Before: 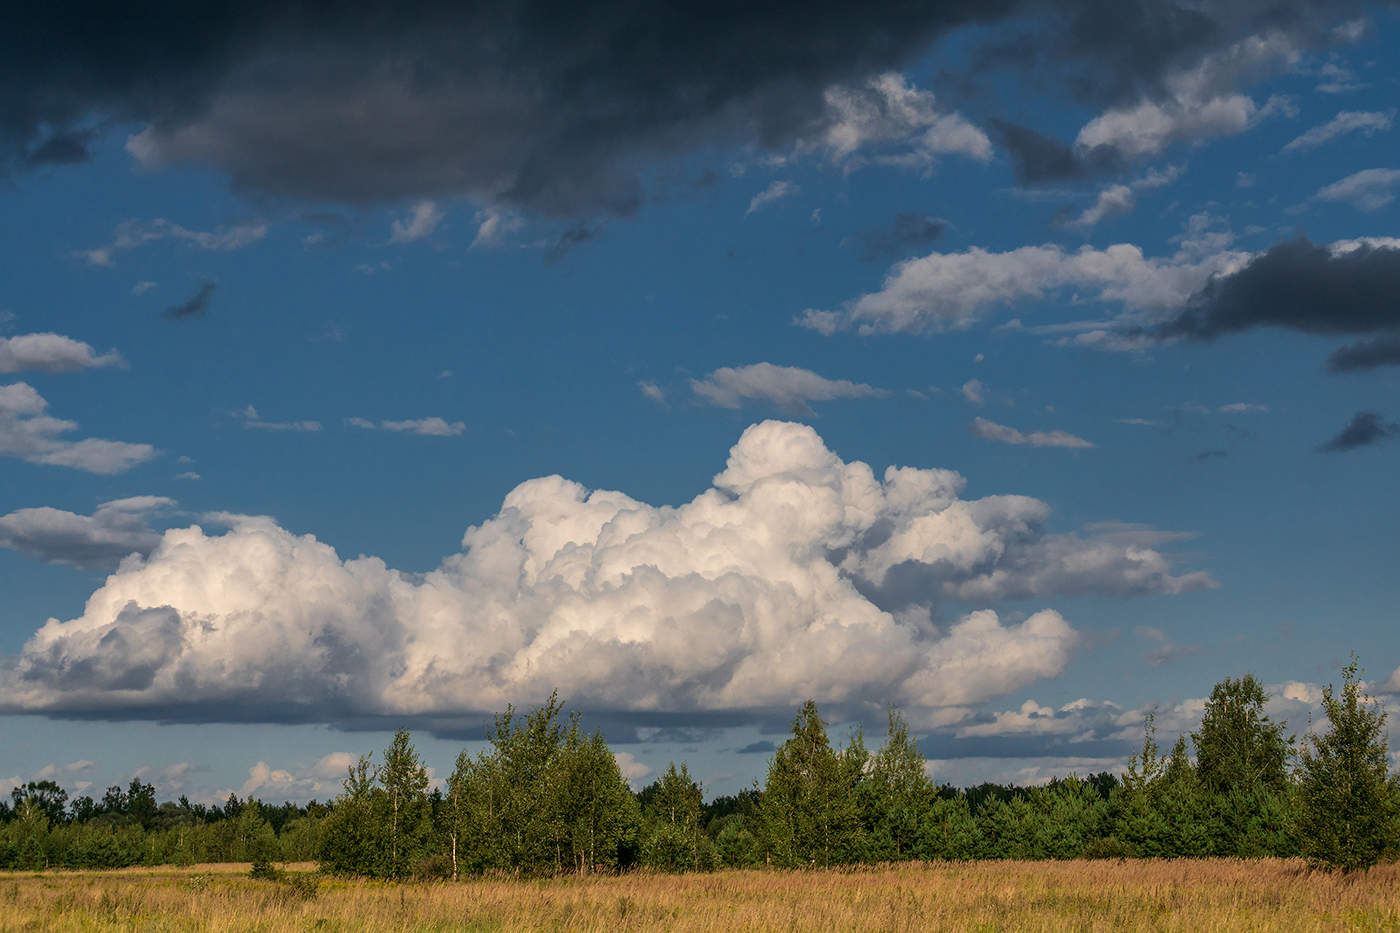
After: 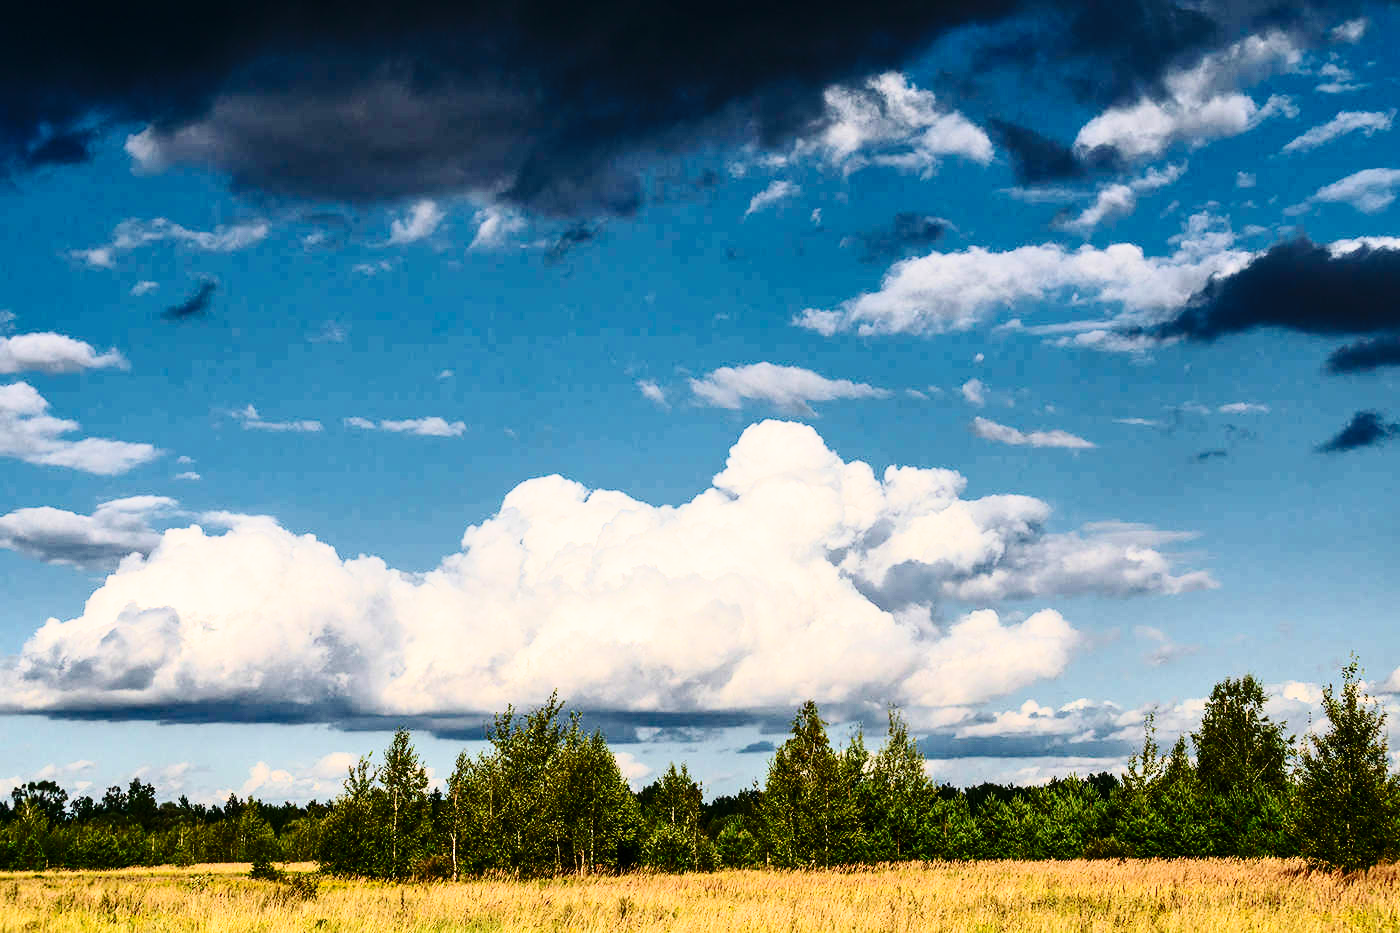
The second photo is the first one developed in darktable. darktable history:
base curve: curves: ch0 [(0, 0) (0.04, 0.03) (0.133, 0.232) (0.448, 0.748) (0.843, 0.968) (1, 1)], preserve colors none
contrast brightness saturation: contrast 0.37, brightness 0.106
